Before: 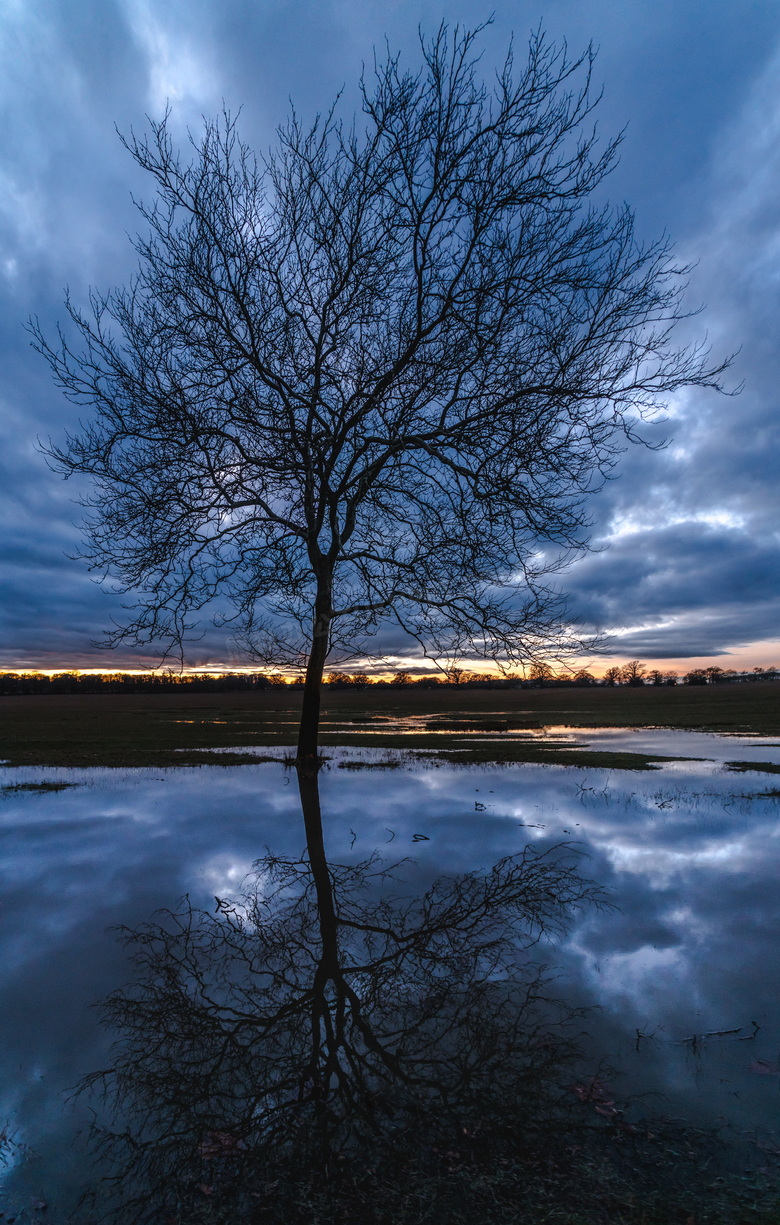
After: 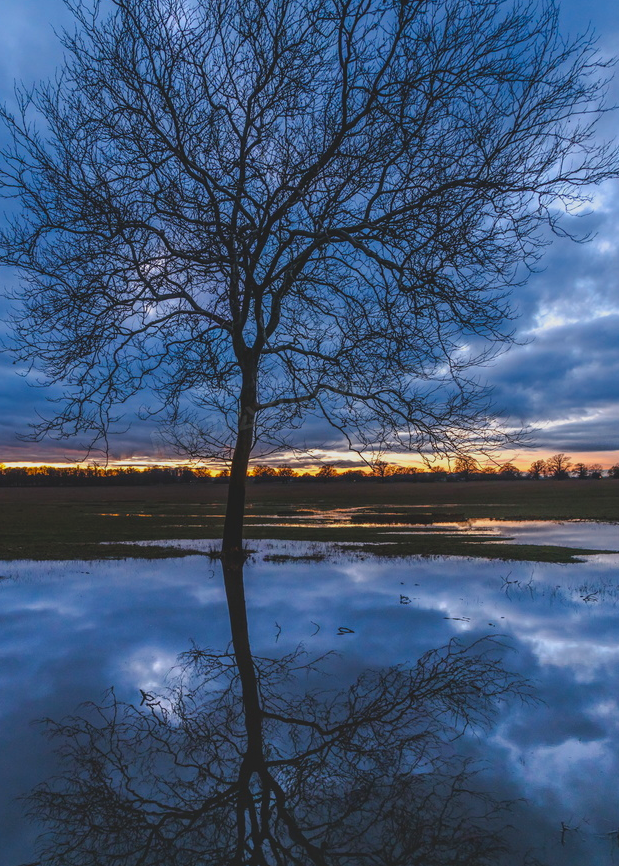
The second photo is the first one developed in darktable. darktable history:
crop: left 9.712%, top 16.928%, right 10.845%, bottom 12.332%
contrast brightness saturation: contrast -0.19, saturation 0.19
